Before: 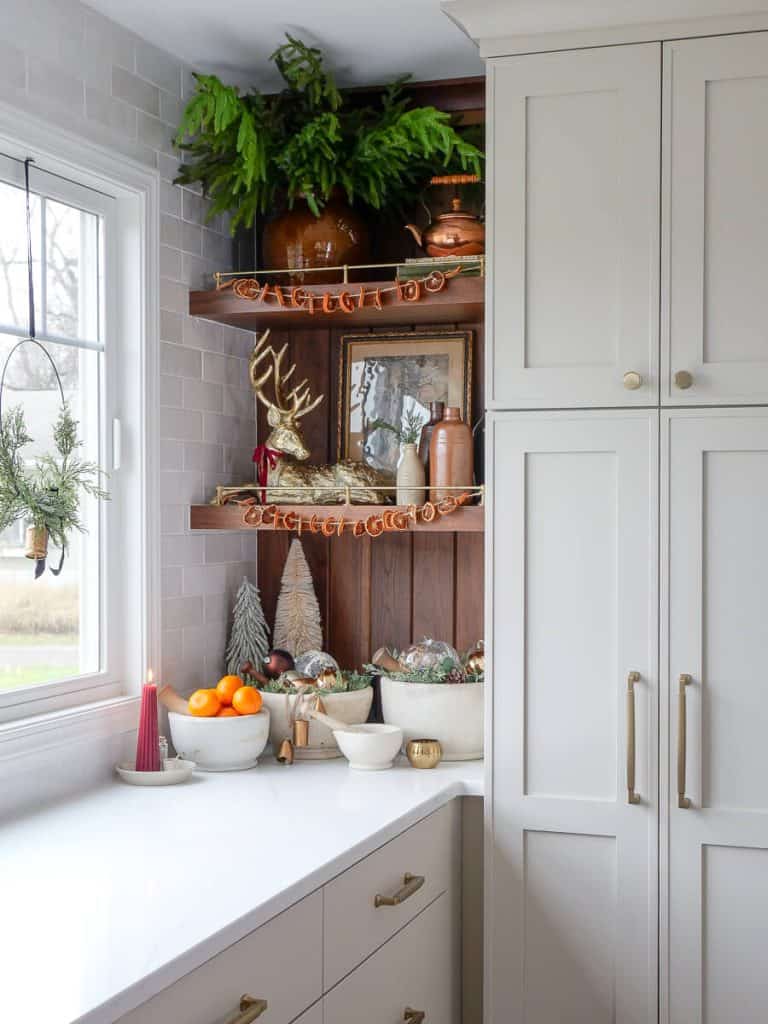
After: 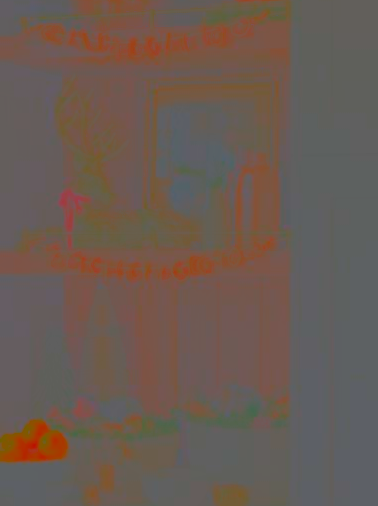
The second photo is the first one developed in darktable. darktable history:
crop: left 25.366%, top 24.987%, right 25.33%, bottom 25.518%
exposure: black level correction 0.002, compensate exposure bias true, compensate highlight preservation false
color zones: curves: ch1 [(0.077, 0.436) (0.25, 0.5) (0.75, 0.5)]
contrast brightness saturation: contrast -0.987, brightness -0.158, saturation 0.762
color correction: highlights b* -0.016, saturation 0.593
